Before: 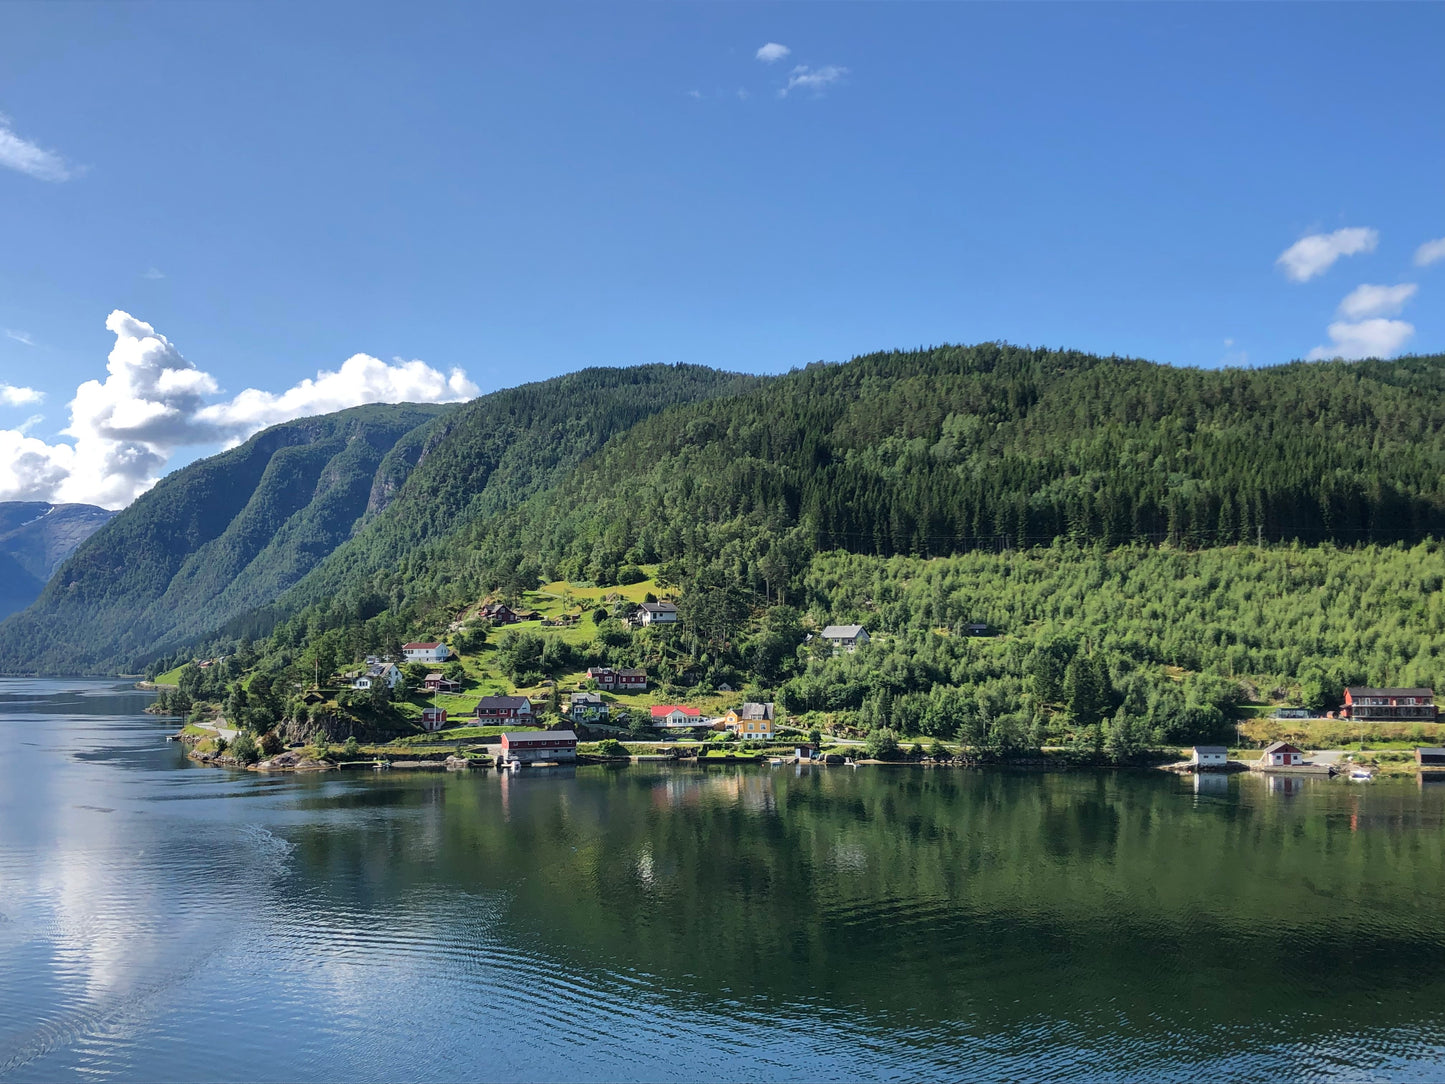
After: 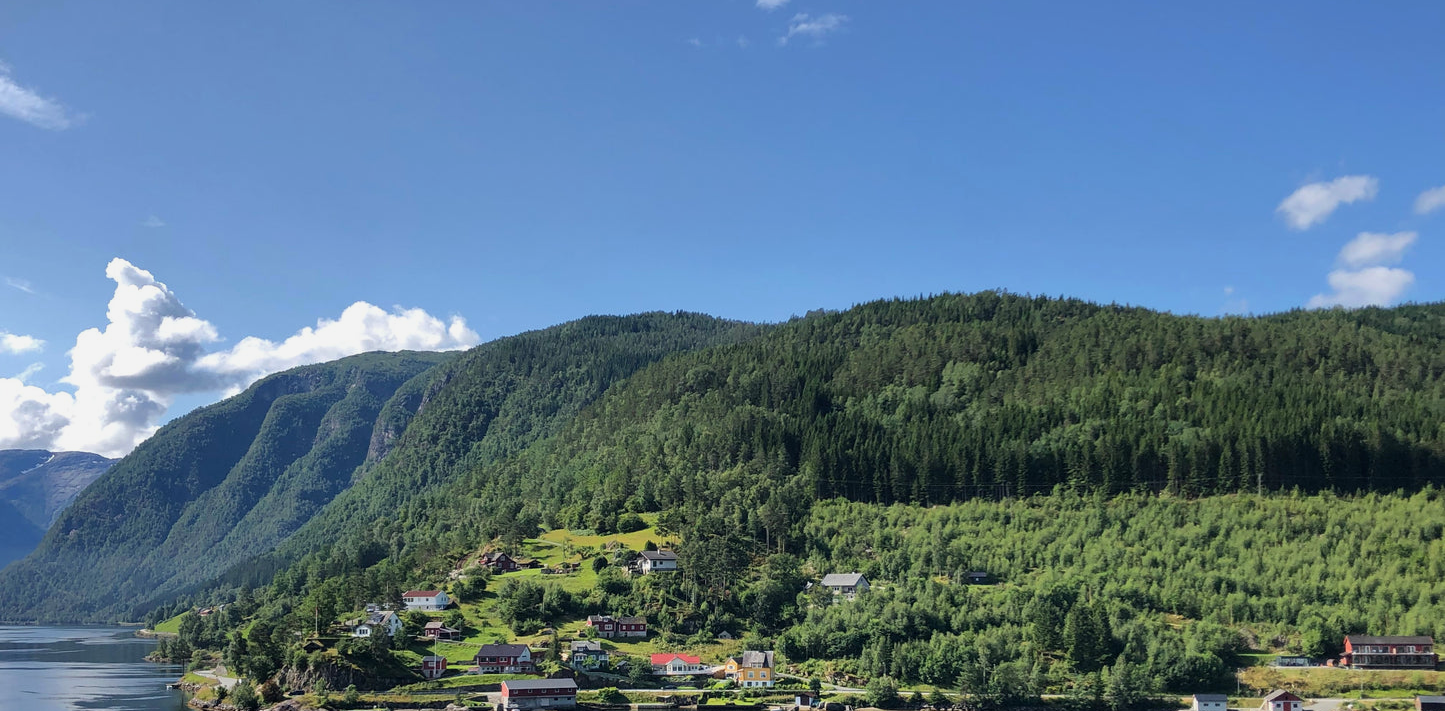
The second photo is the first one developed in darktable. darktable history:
exposure: exposure -0.157 EV, compensate highlight preservation false
crop and rotate: top 4.848%, bottom 29.503%
